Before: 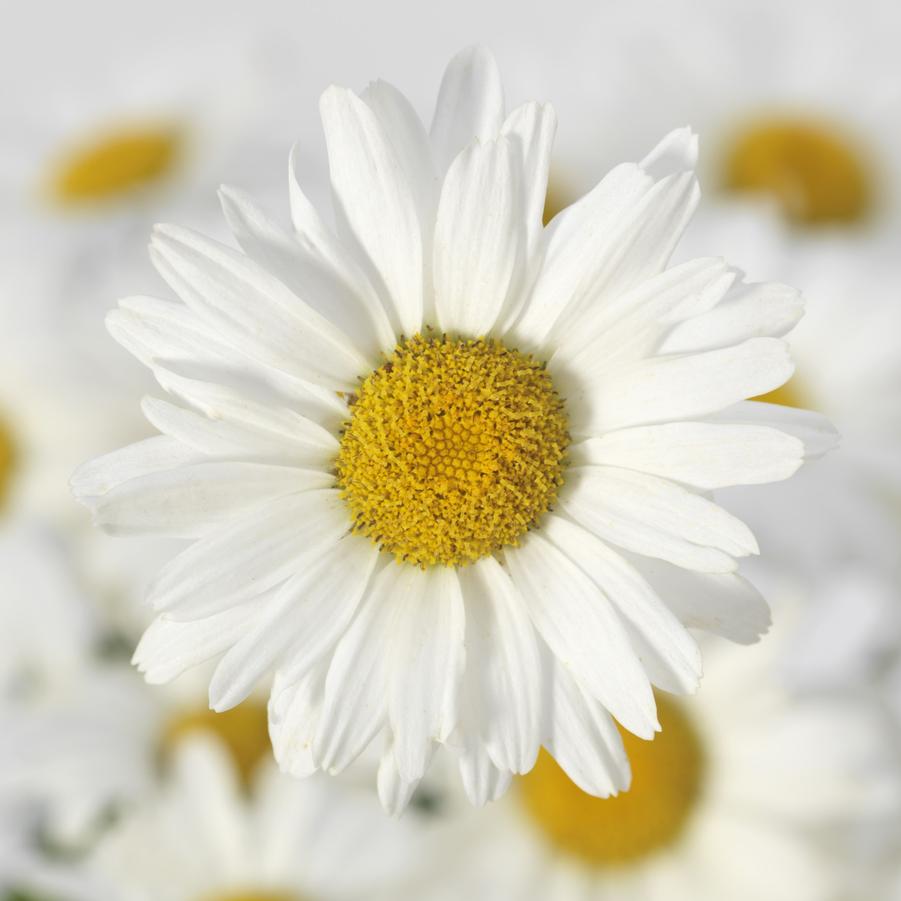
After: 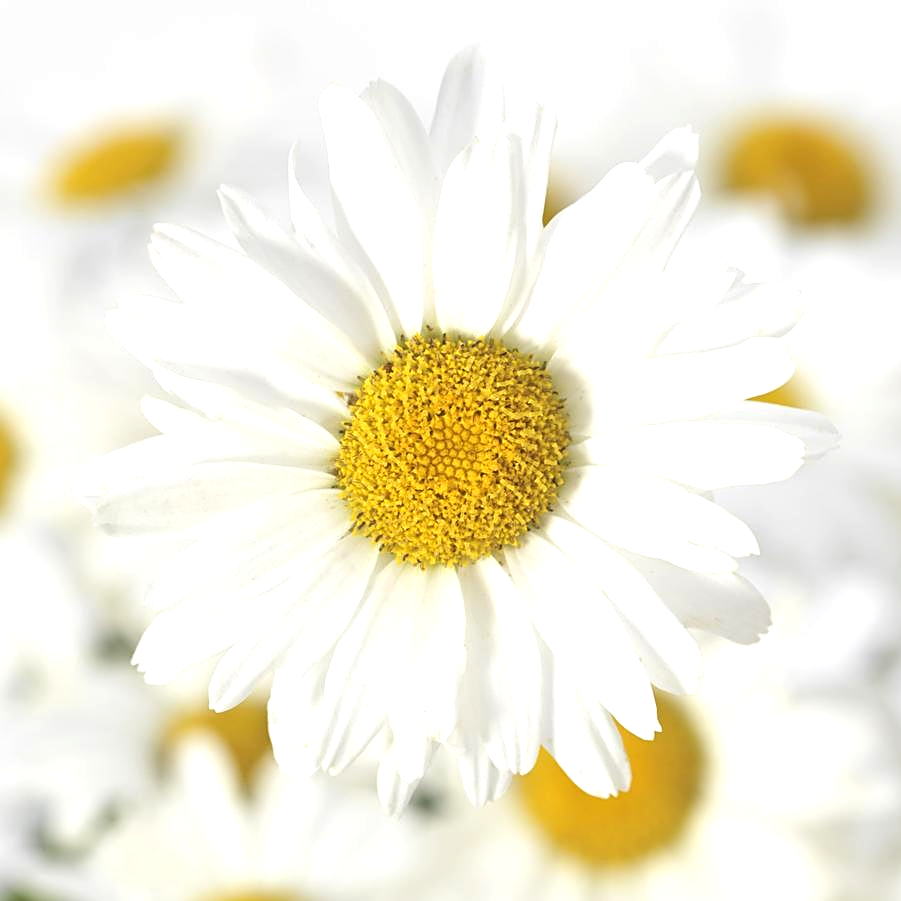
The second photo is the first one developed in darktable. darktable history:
sharpen: on, module defaults
exposure: exposure 0.507 EV, compensate highlight preservation false
